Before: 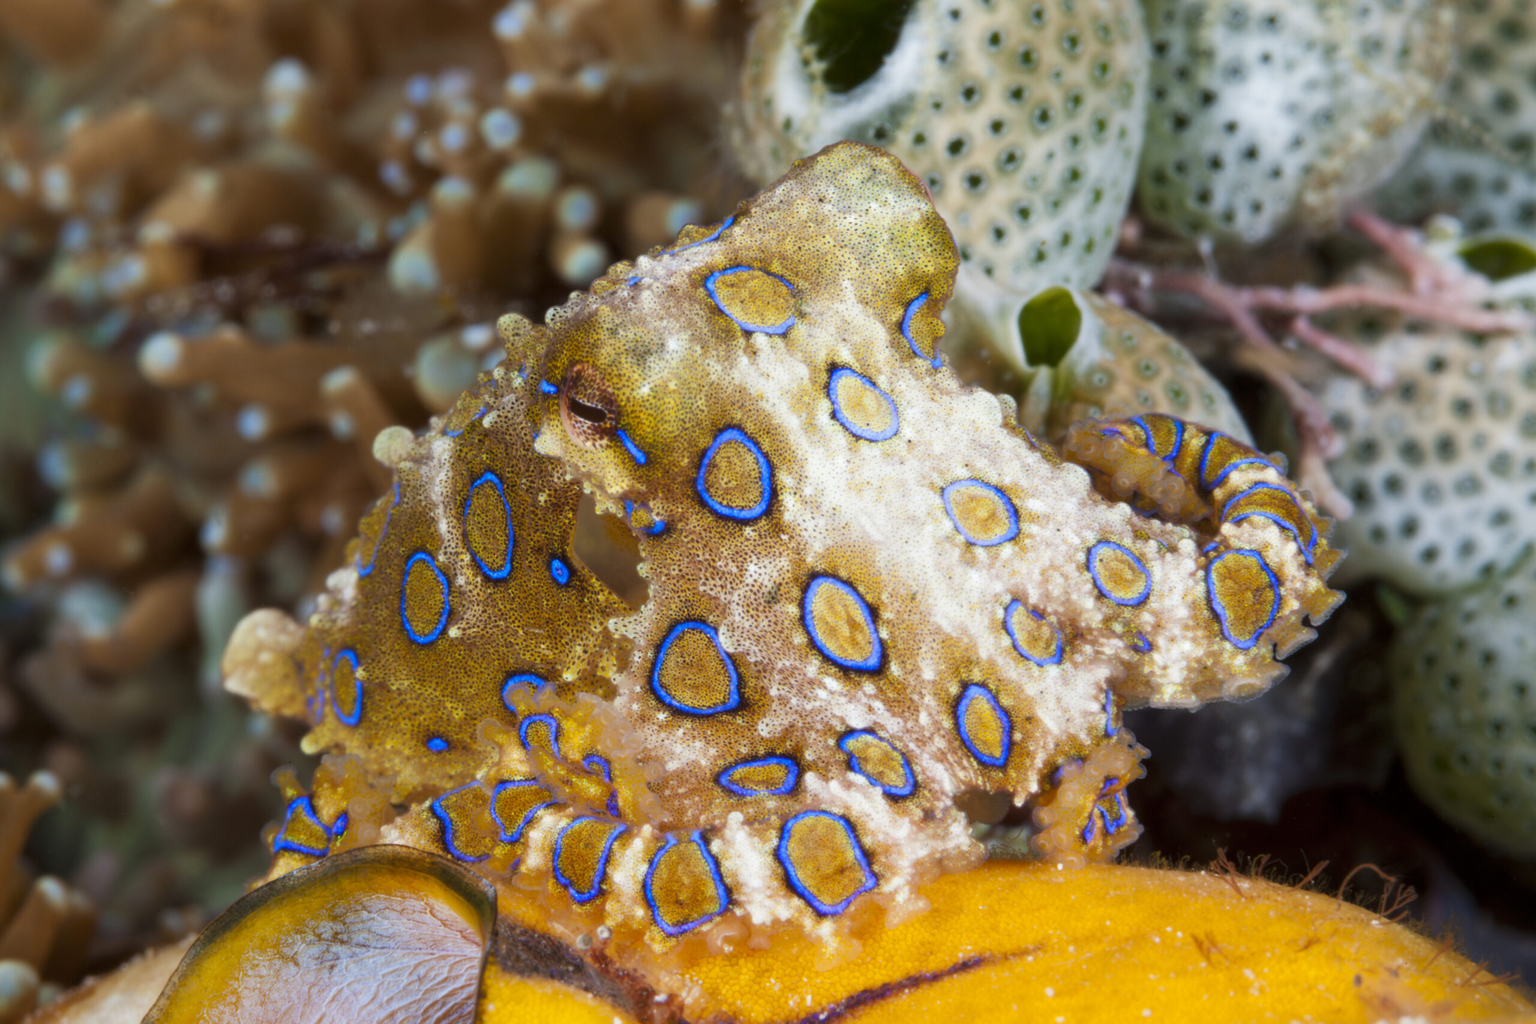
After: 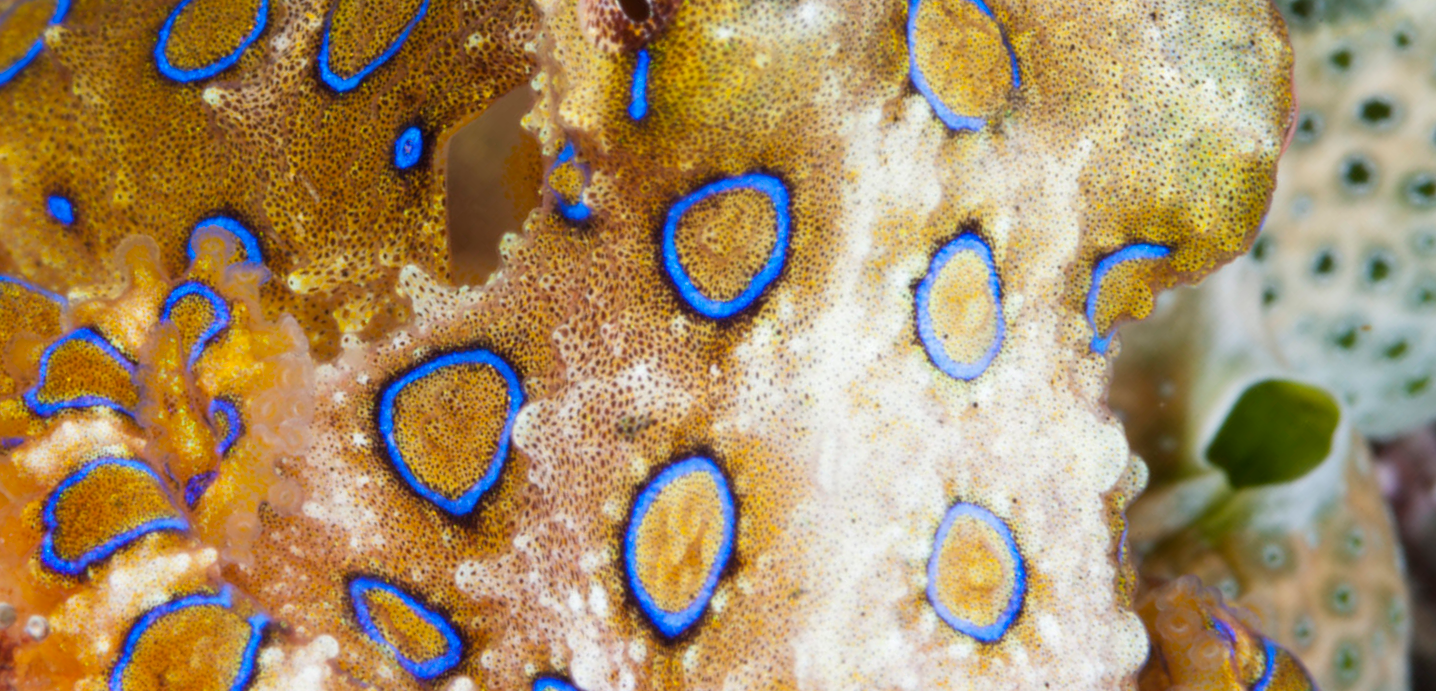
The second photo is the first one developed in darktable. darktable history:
crop and rotate: angle -44.81°, top 16.691%, right 0.856%, bottom 11.75%
